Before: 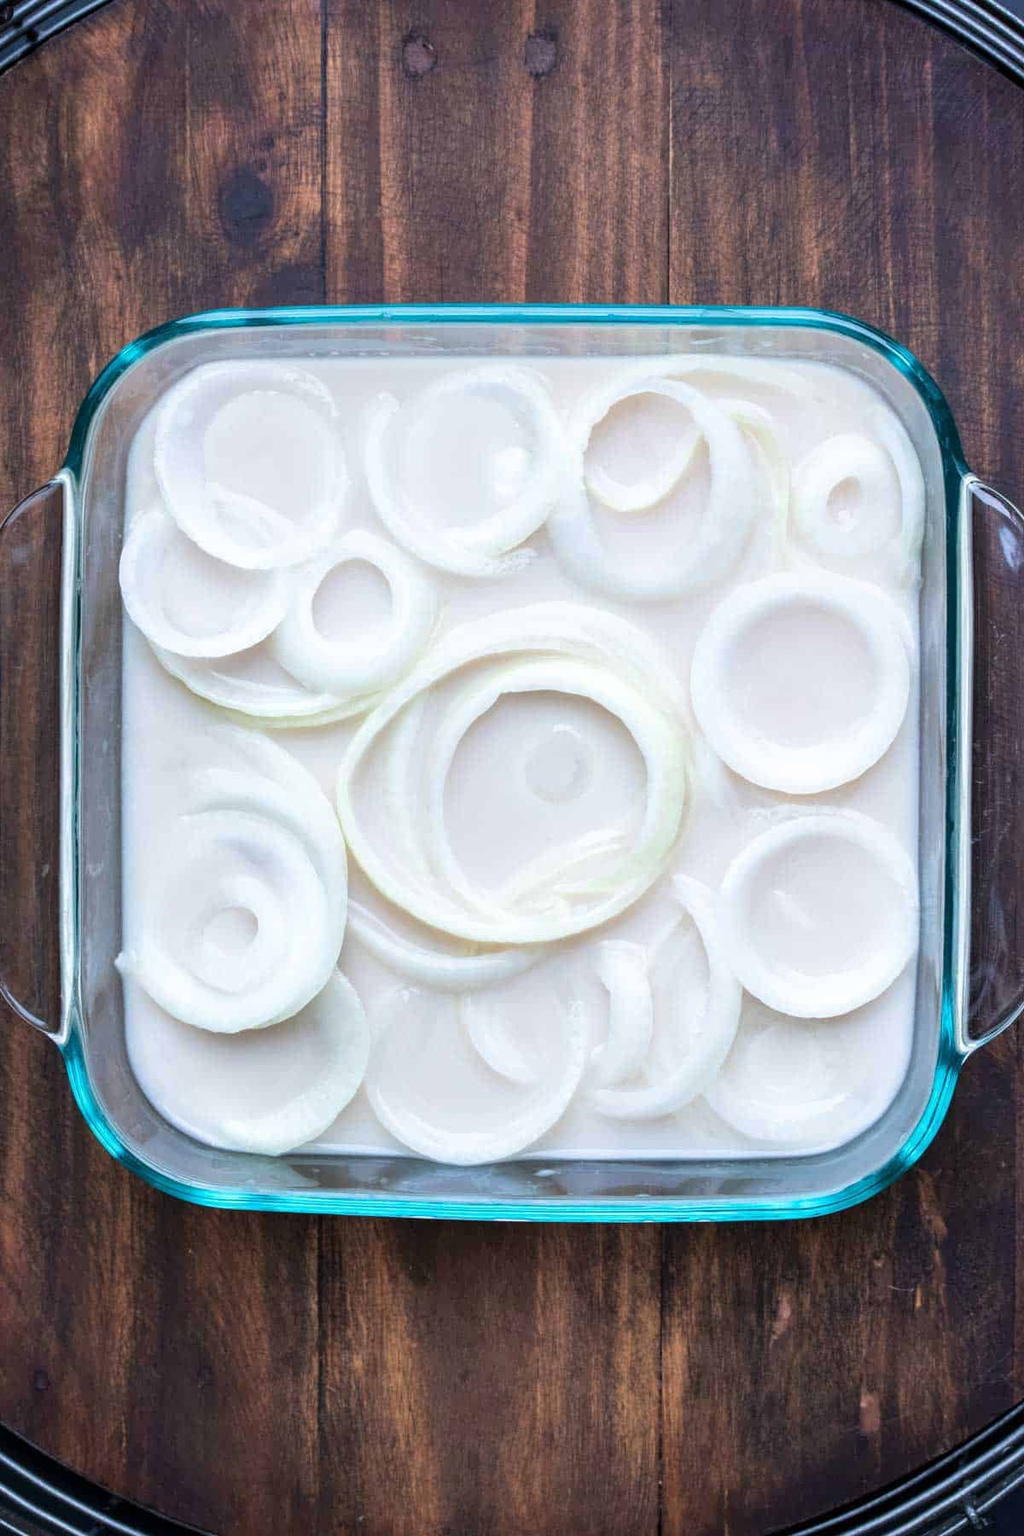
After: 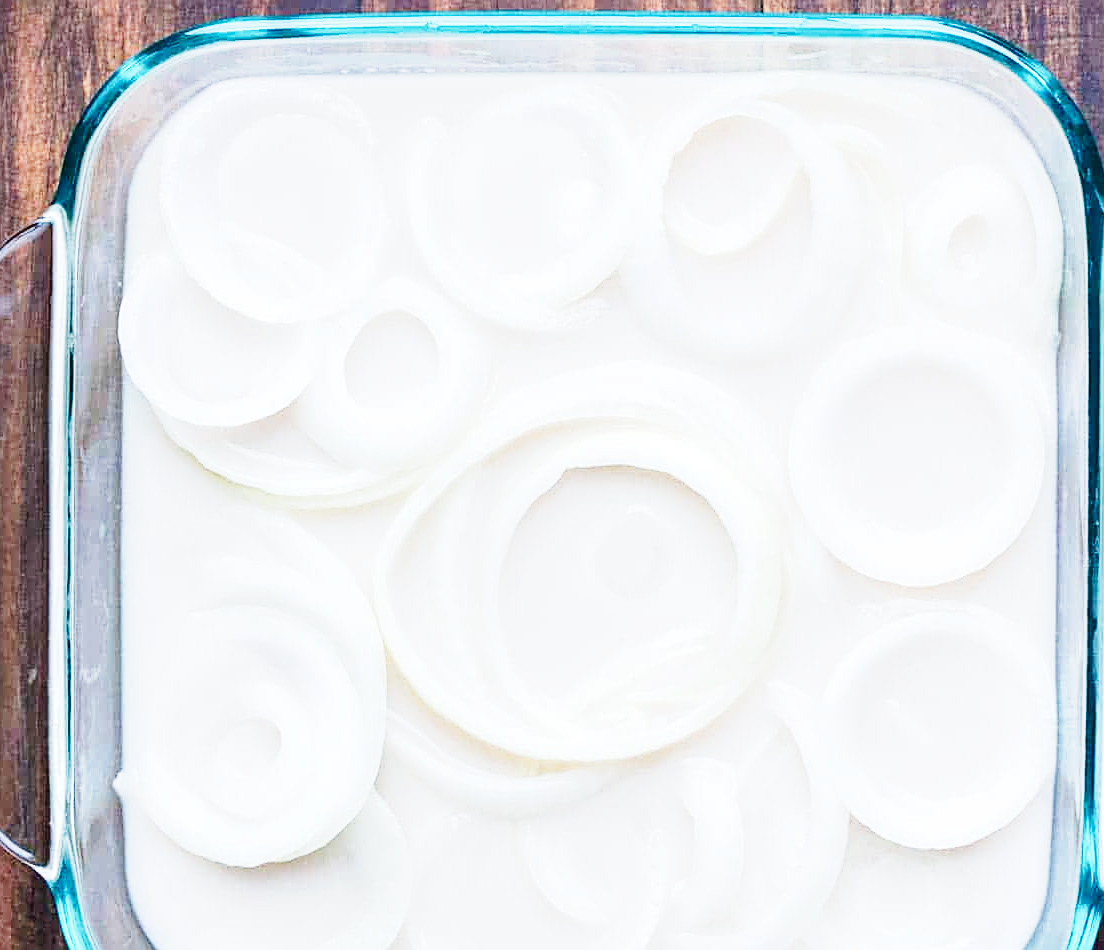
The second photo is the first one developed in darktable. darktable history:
crop: left 1.764%, top 19.152%, right 5.028%, bottom 28.053%
base curve: curves: ch0 [(0, 0) (0, 0.001) (0.001, 0.001) (0.004, 0.002) (0.007, 0.004) (0.015, 0.013) (0.033, 0.045) (0.052, 0.096) (0.075, 0.17) (0.099, 0.241) (0.163, 0.42) (0.219, 0.55) (0.259, 0.616) (0.327, 0.722) (0.365, 0.765) (0.522, 0.873) (0.547, 0.881) (0.689, 0.919) (0.826, 0.952) (1, 1)], preserve colors none
sharpen: on, module defaults
